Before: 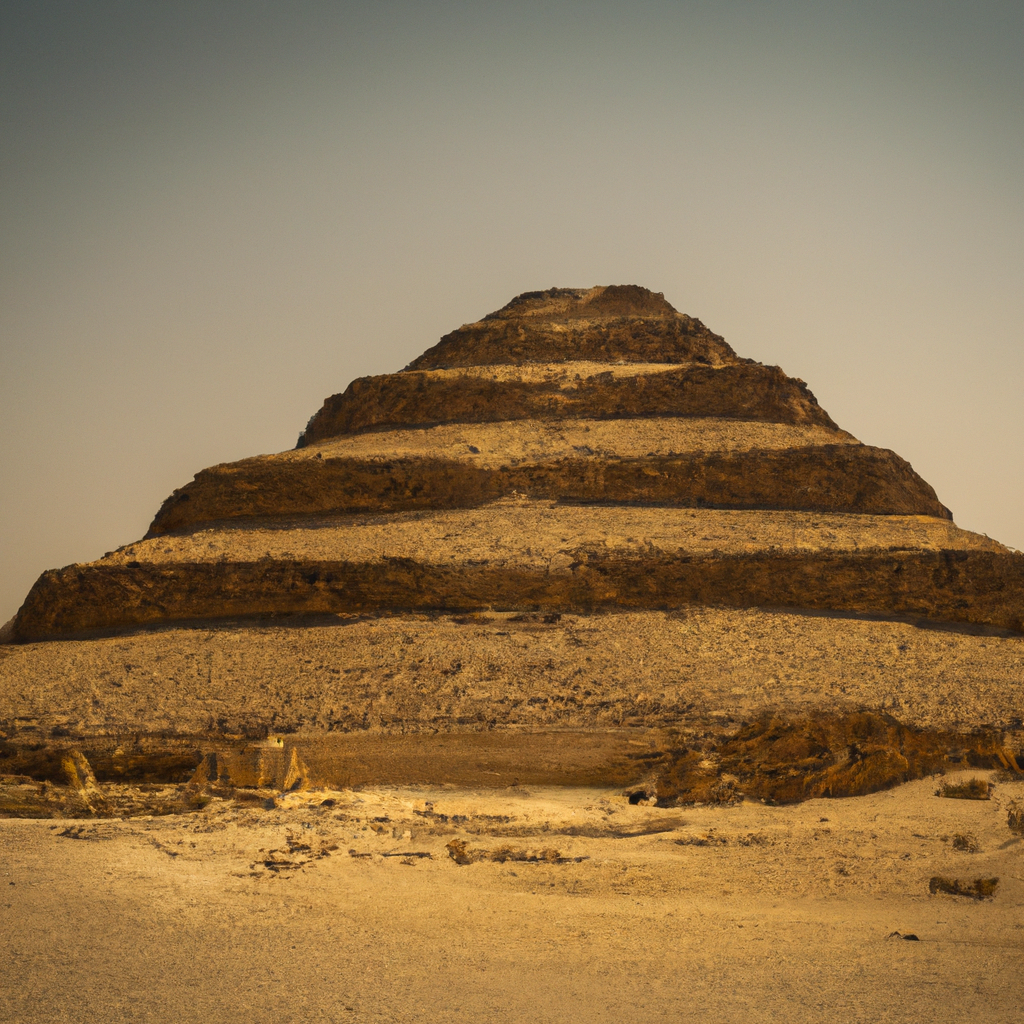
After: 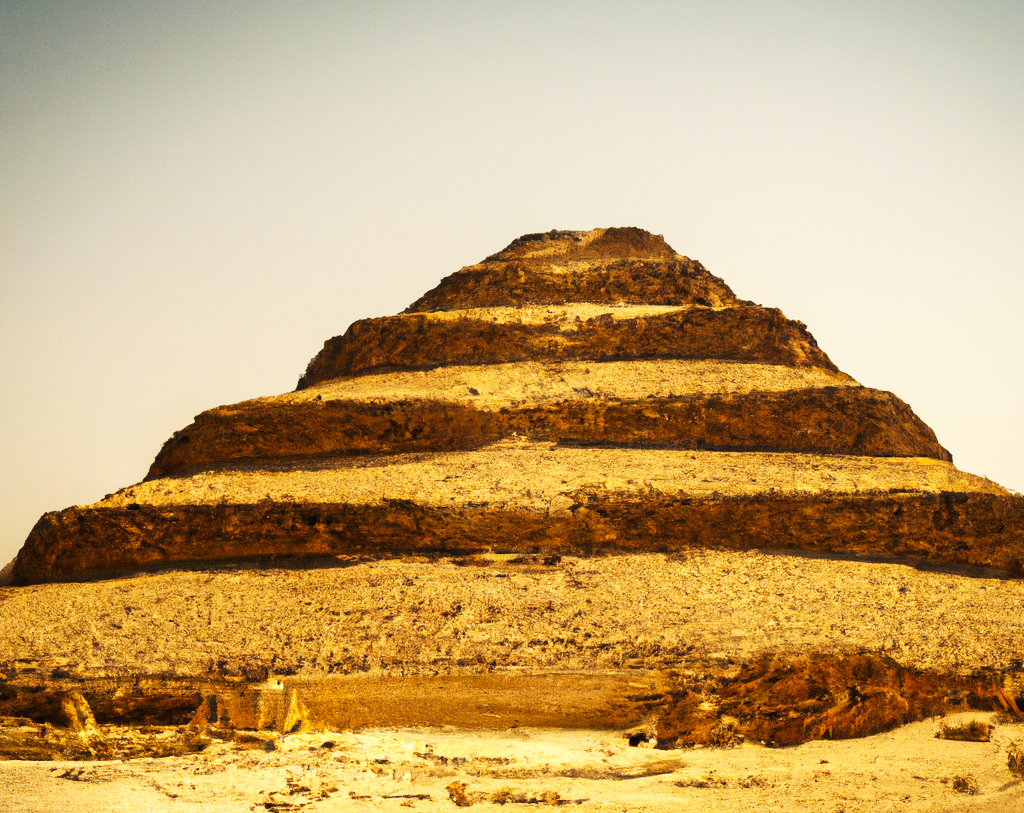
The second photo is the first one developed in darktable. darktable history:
base curve: curves: ch0 [(0, 0) (0.007, 0.004) (0.027, 0.03) (0.046, 0.07) (0.207, 0.54) (0.442, 0.872) (0.673, 0.972) (1, 1)], preserve colors none
crop and rotate: top 5.667%, bottom 14.937%
